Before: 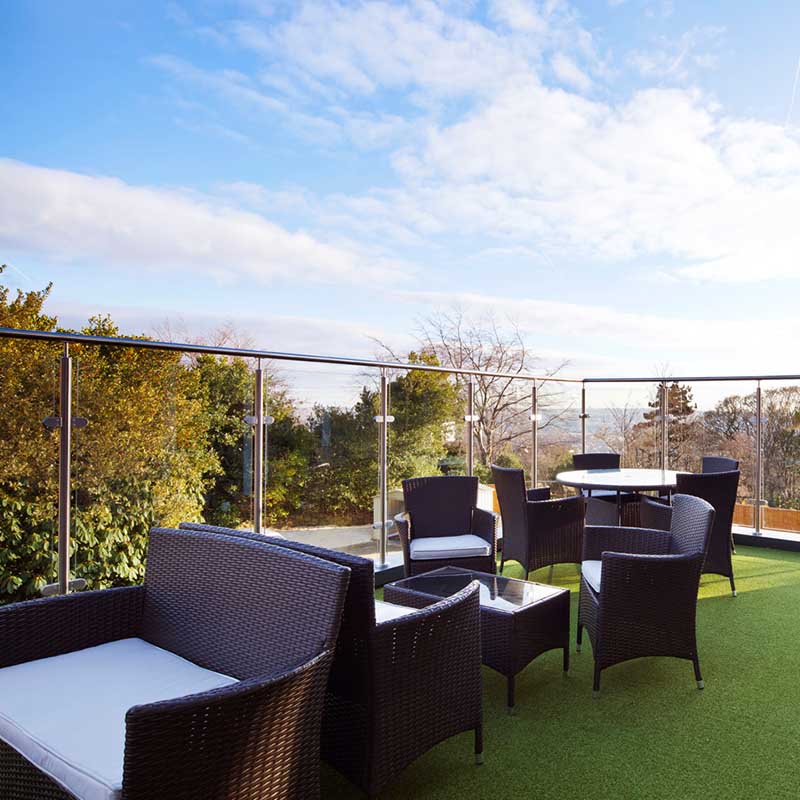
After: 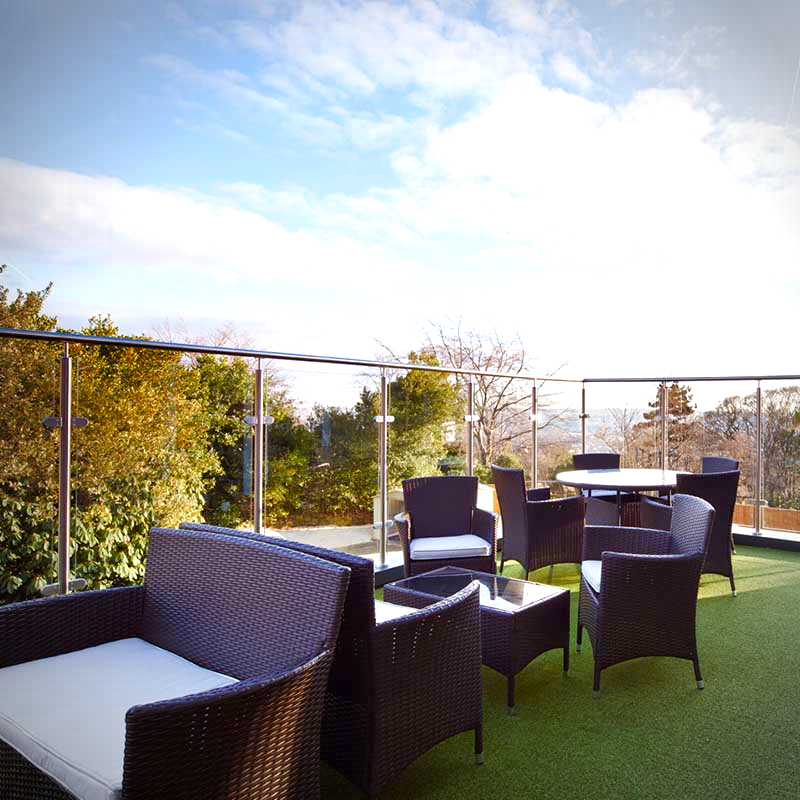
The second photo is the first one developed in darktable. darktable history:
vignetting: automatic ratio true
color balance rgb: perceptual saturation grading › global saturation 20%, perceptual saturation grading › highlights -50%, perceptual saturation grading › shadows 30%, perceptual brilliance grading › global brilliance 10%, perceptual brilliance grading › shadows 15%
